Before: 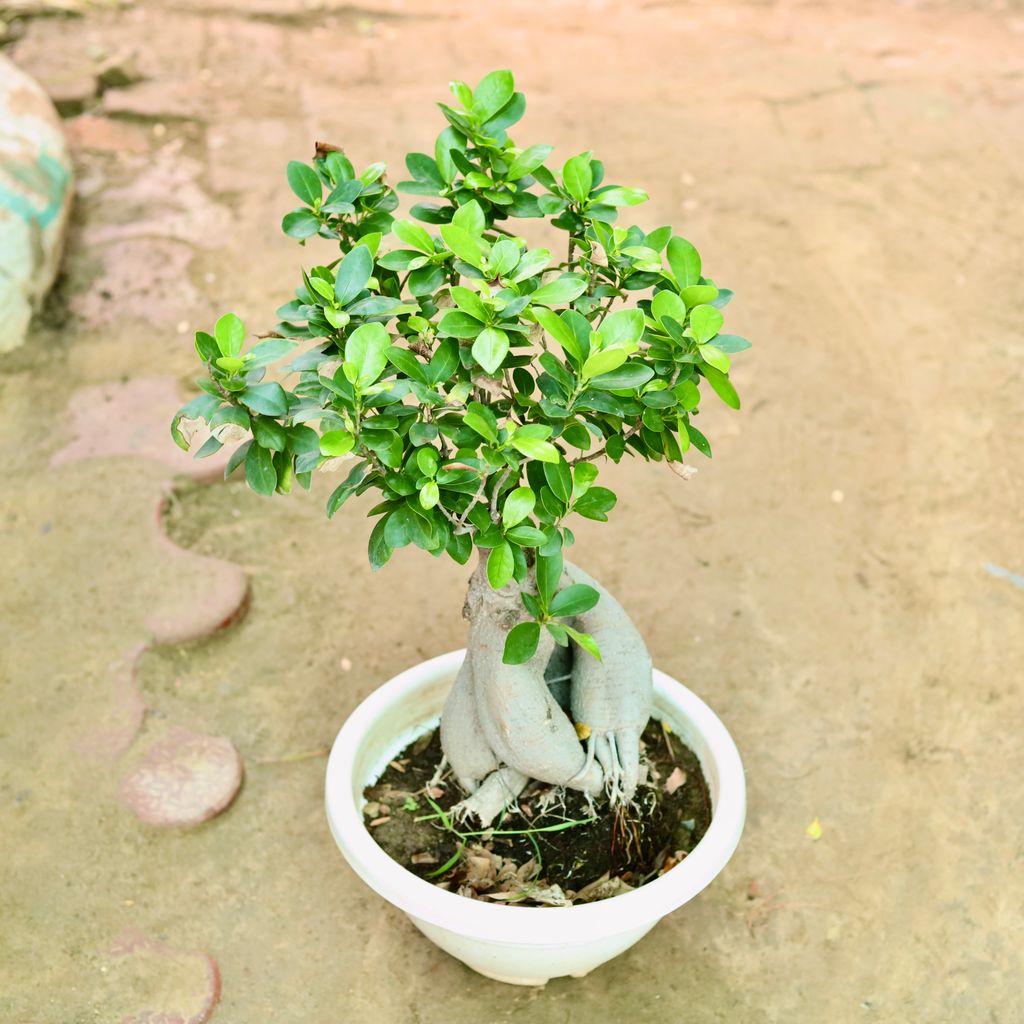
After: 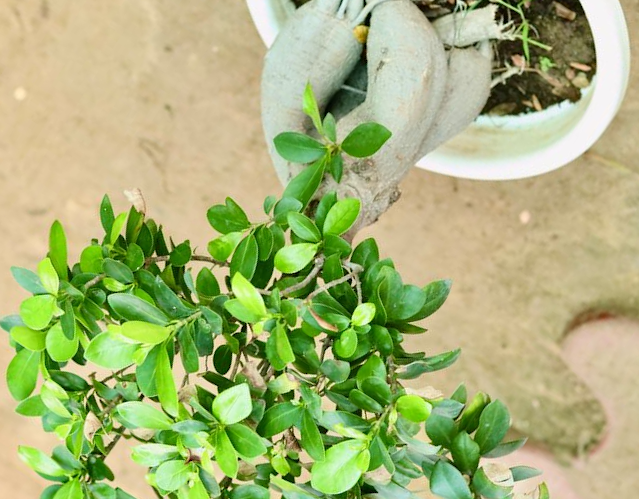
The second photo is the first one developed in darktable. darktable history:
crop and rotate: angle 147.4°, left 9.189%, top 15.601%, right 4.5%, bottom 17.065%
